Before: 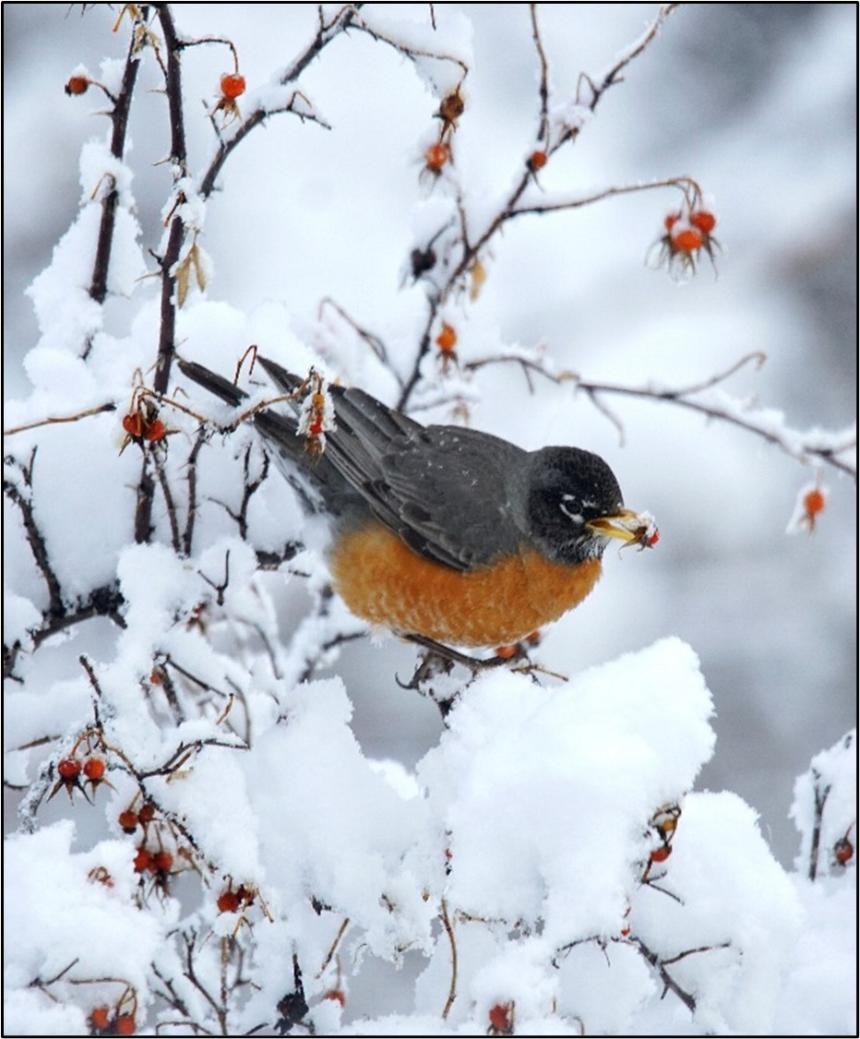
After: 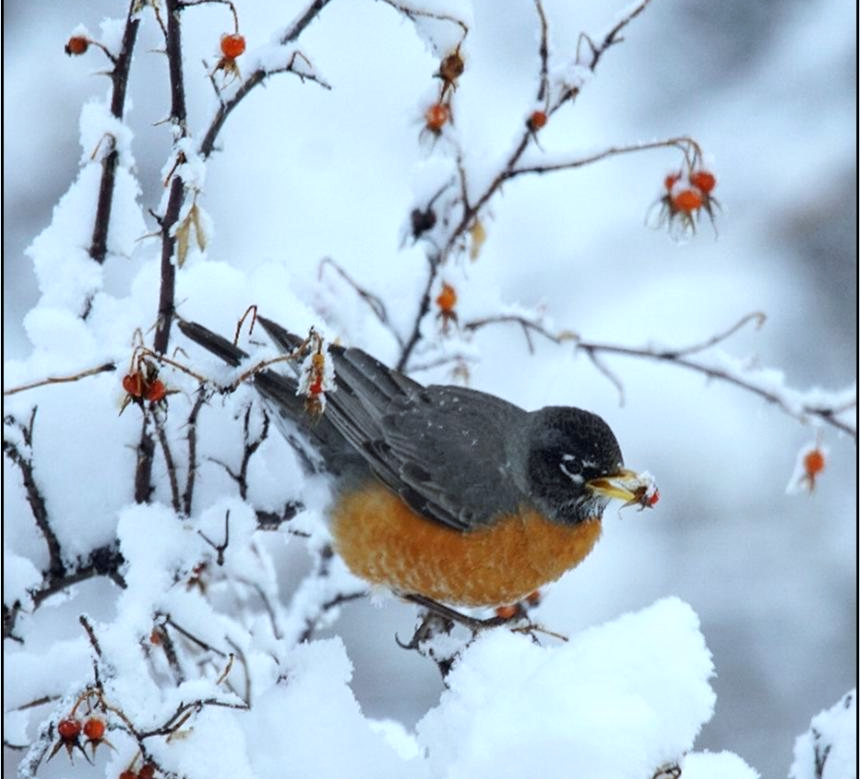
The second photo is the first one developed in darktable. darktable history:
white balance: red 0.925, blue 1.046
crop: top 3.857%, bottom 21.132%
